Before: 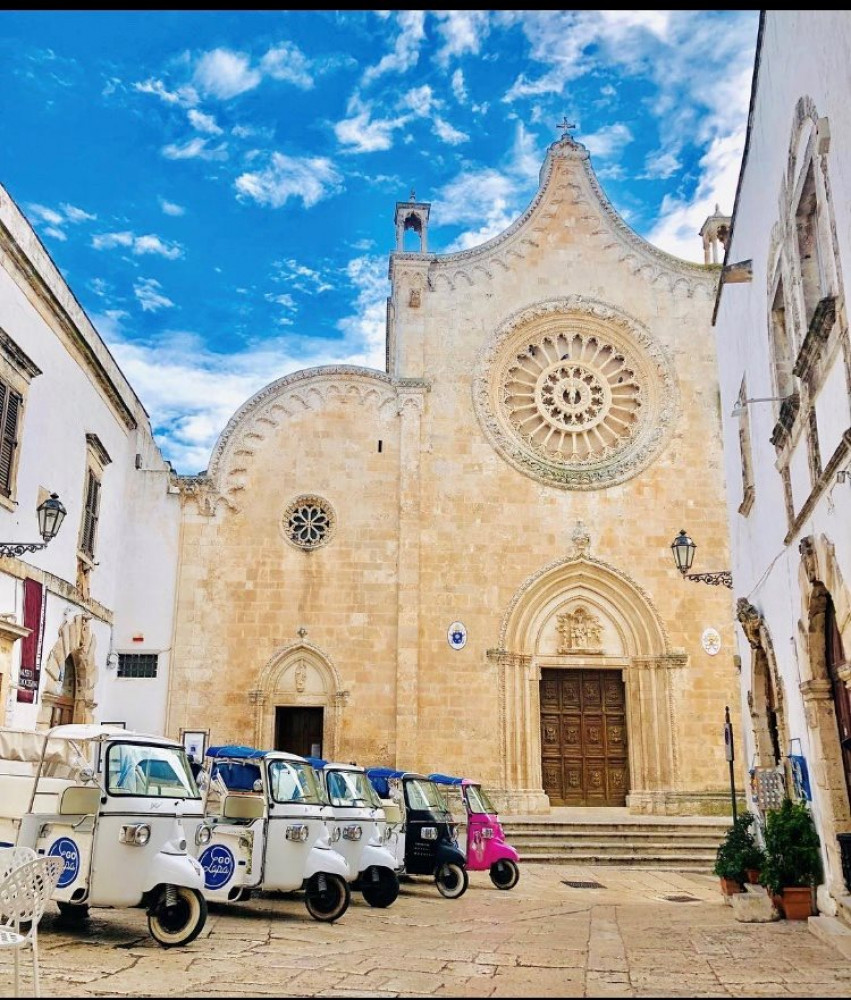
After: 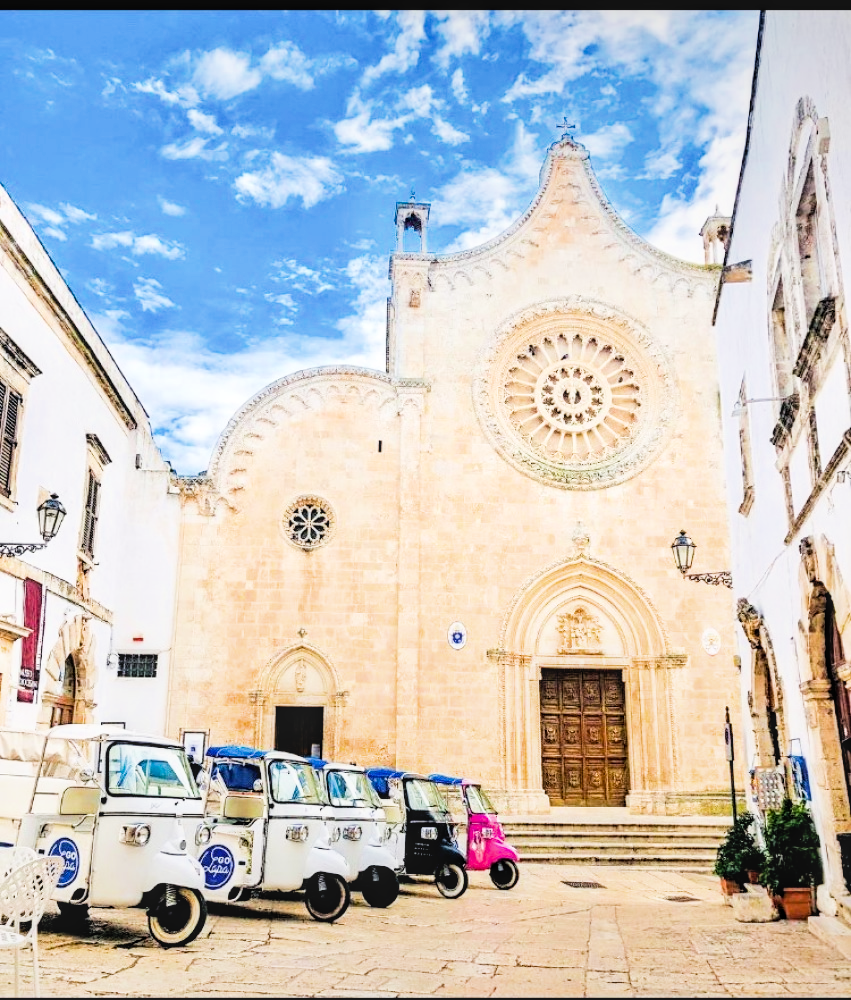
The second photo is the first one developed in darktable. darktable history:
color balance rgb: perceptual saturation grading › global saturation 10%, global vibrance 10%
exposure: black level correction 0, exposure 1.2 EV, compensate exposure bias true, compensate highlight preservation false
filmic rgb: black relative exposure -5 EV, hardness 2.88, contrast 1.4, highlights saturation mix -20%
local contrast: on, module defaults
